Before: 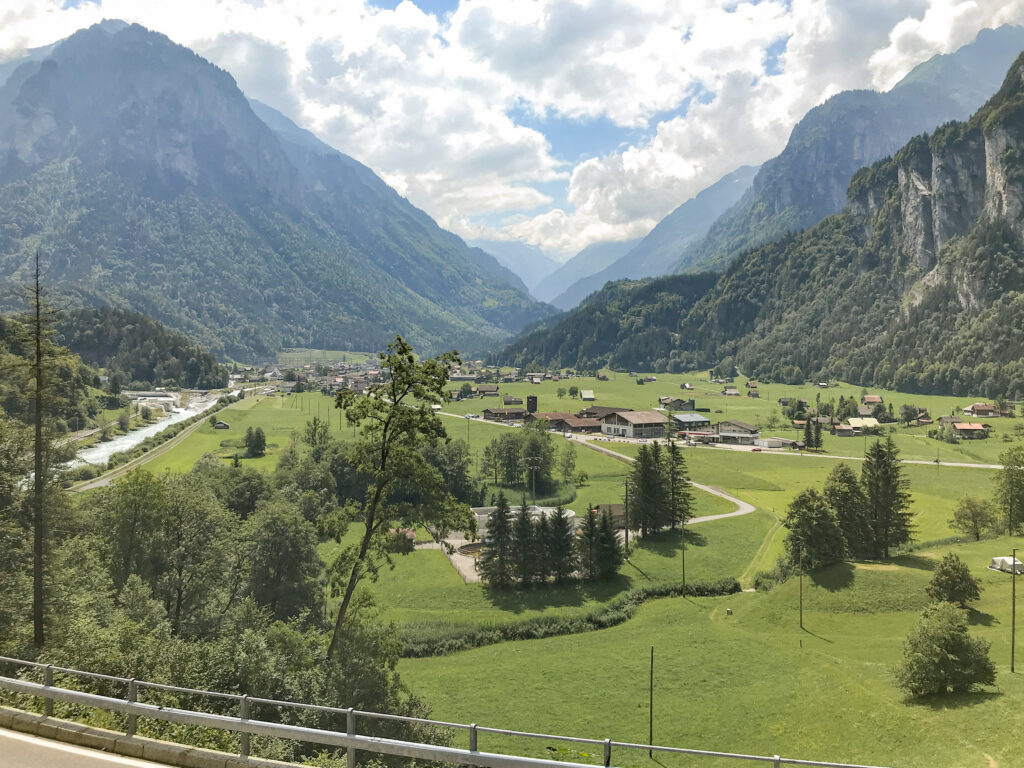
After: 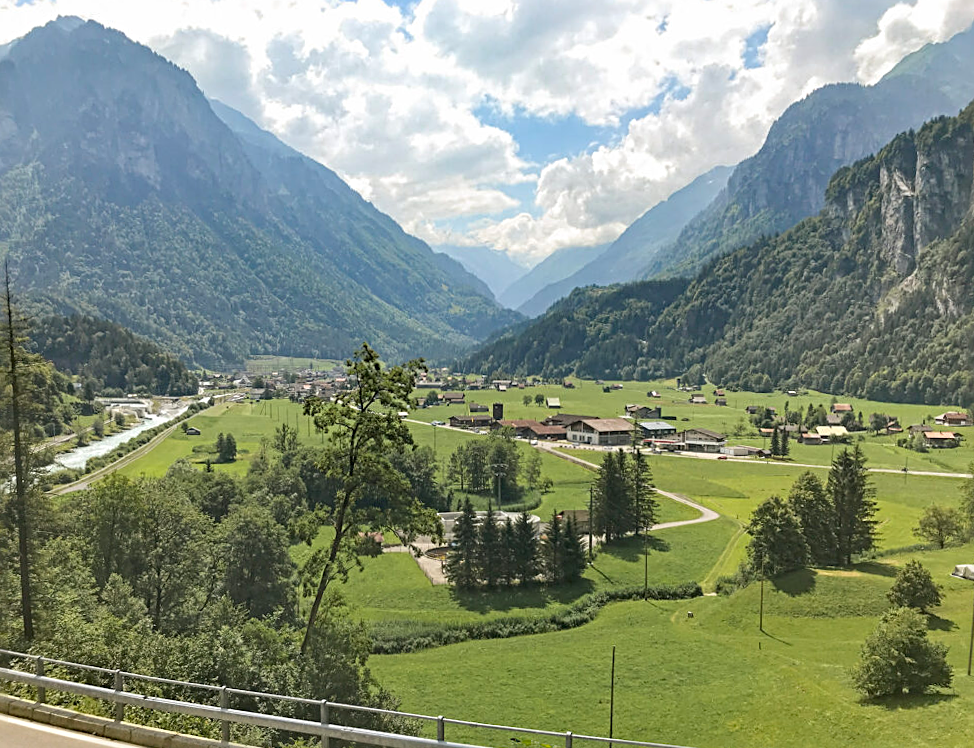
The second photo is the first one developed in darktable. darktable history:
rotate and perspective: rotation 0.074°, lens shift (vertical) 0.096, lens shift (horizontal) -0.041, crop left 0.043, crop right 0.952, crop top 0.024, crop bottom 0.979
sharpen: radius 3.119
